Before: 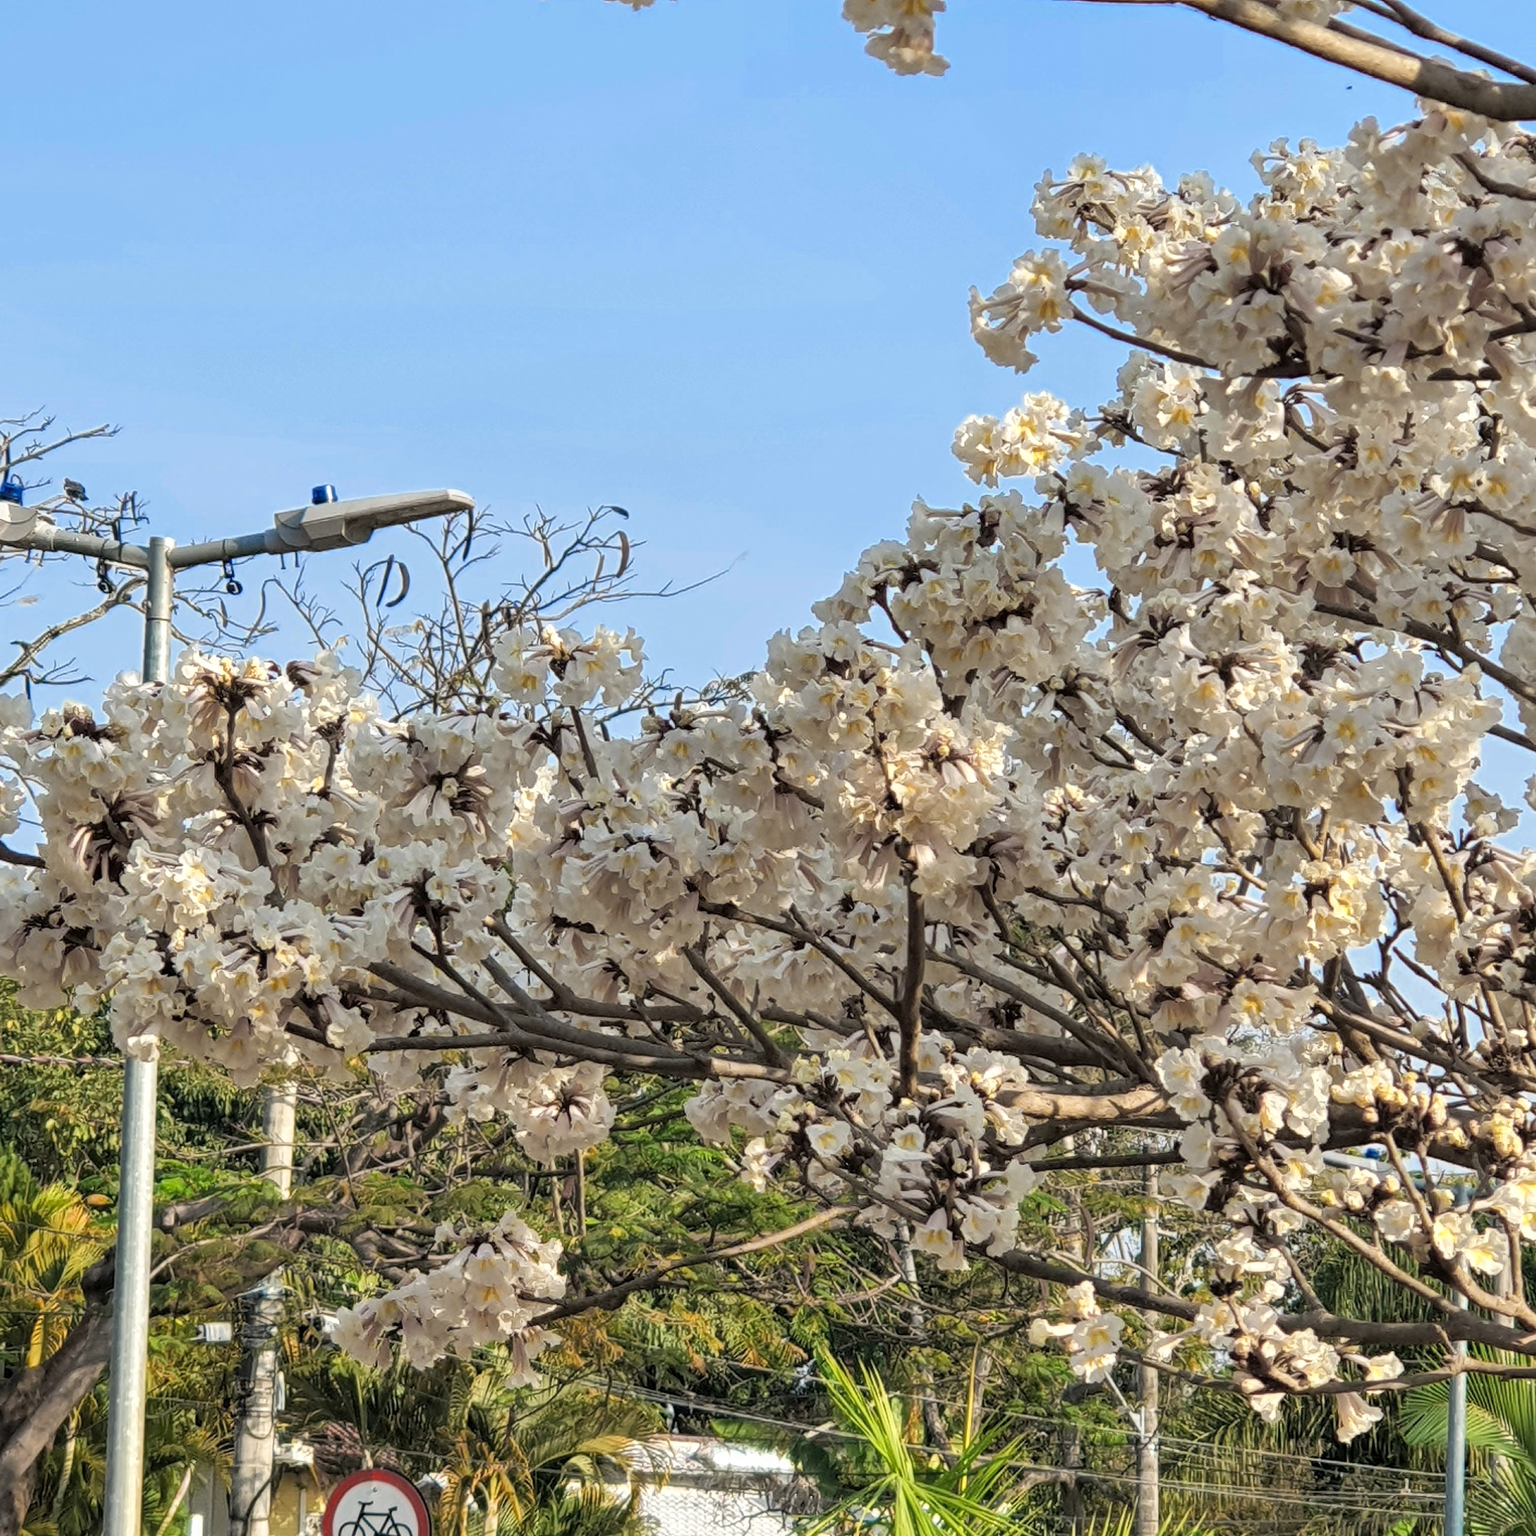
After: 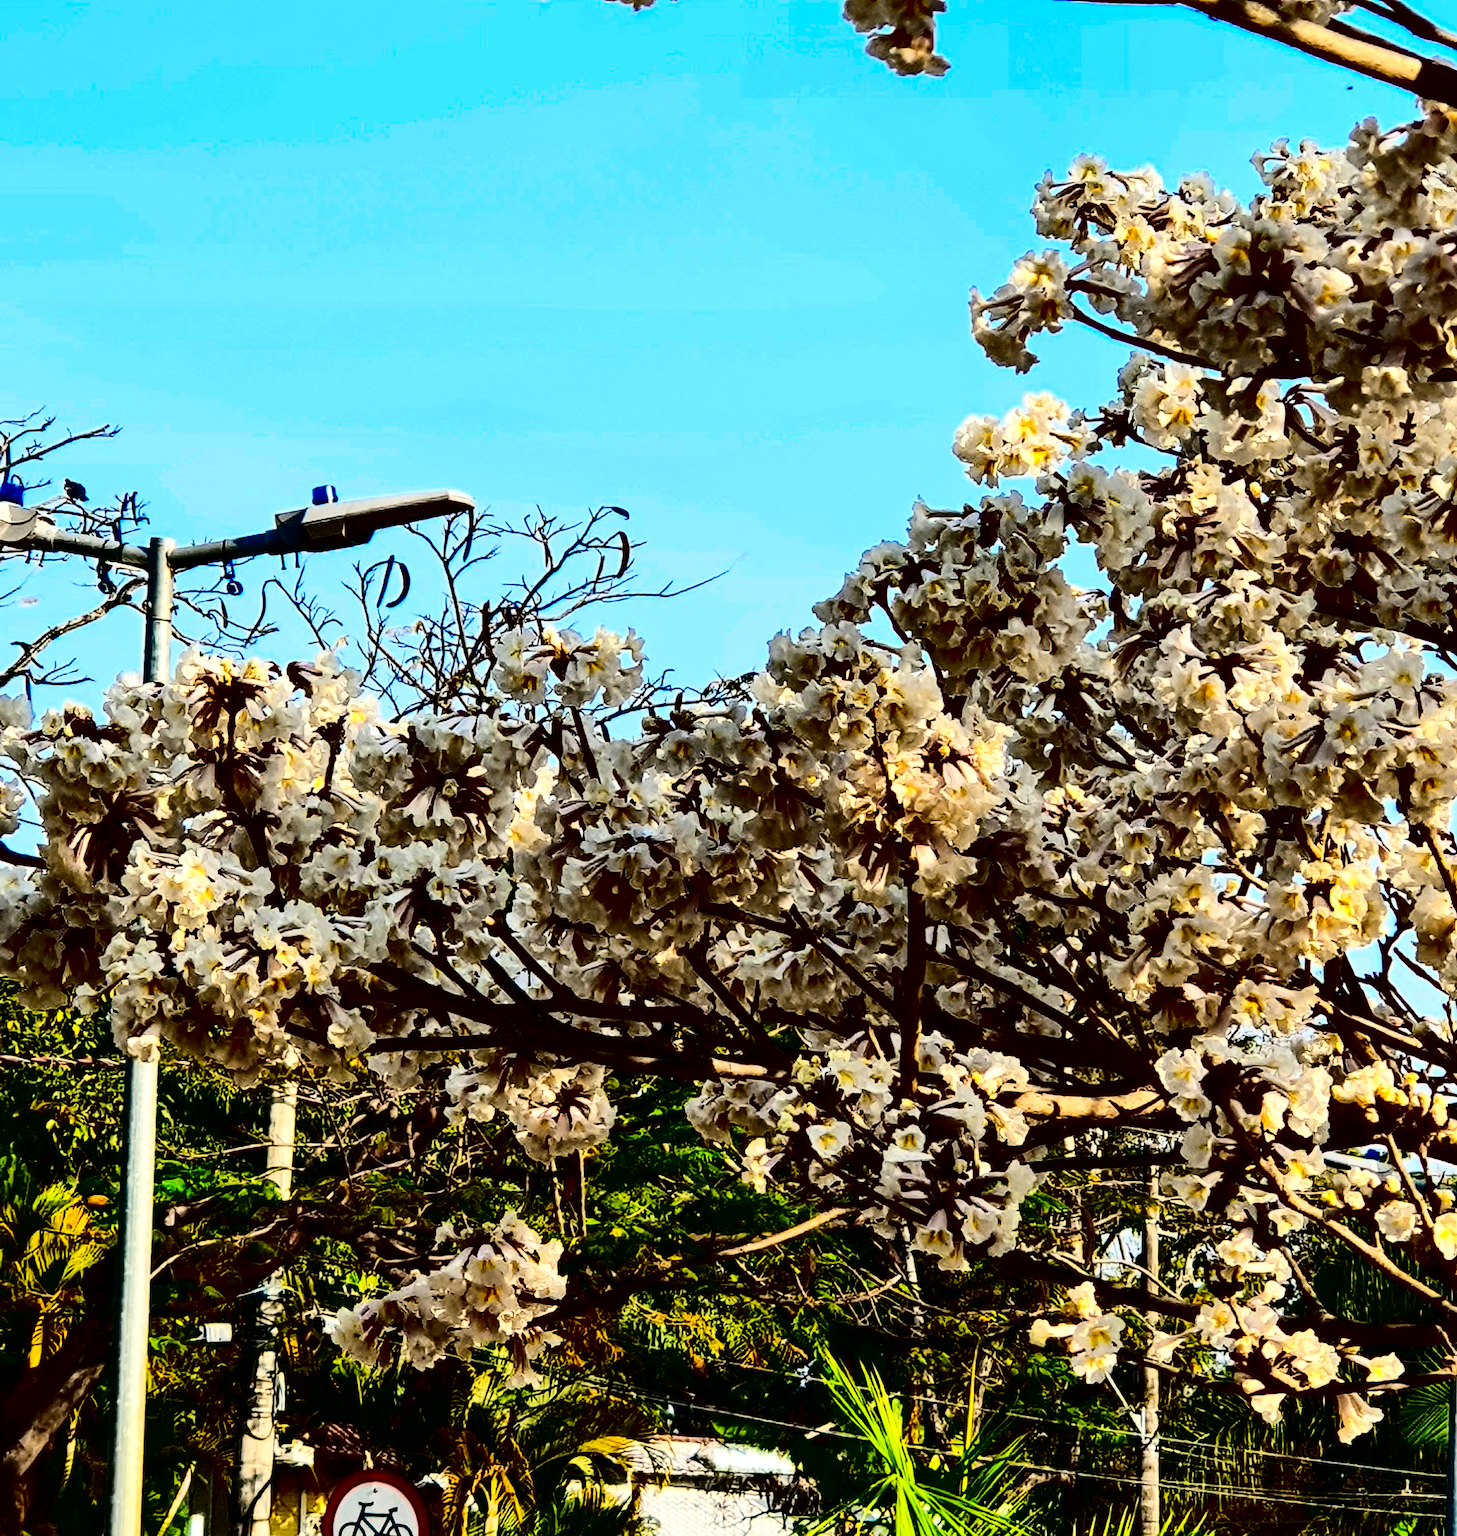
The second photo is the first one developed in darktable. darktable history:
contrast brightness saturation: contrast 0.763, brightness -0.999, saturation 0.997
crop and rotate: left 0%, right 5.114%
